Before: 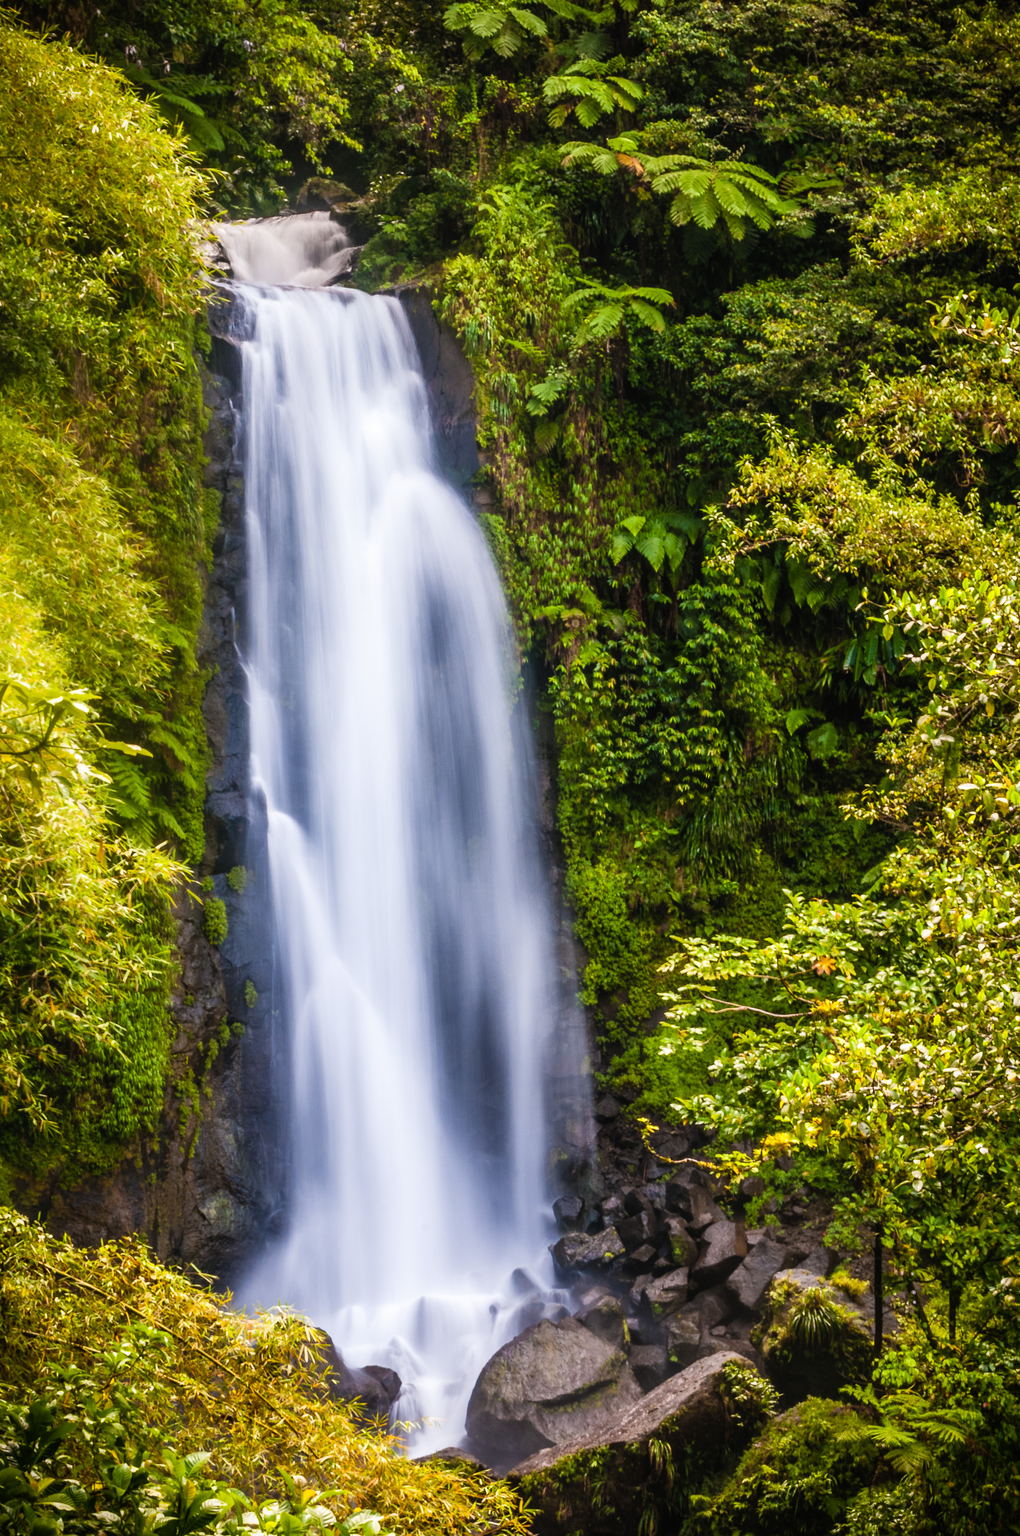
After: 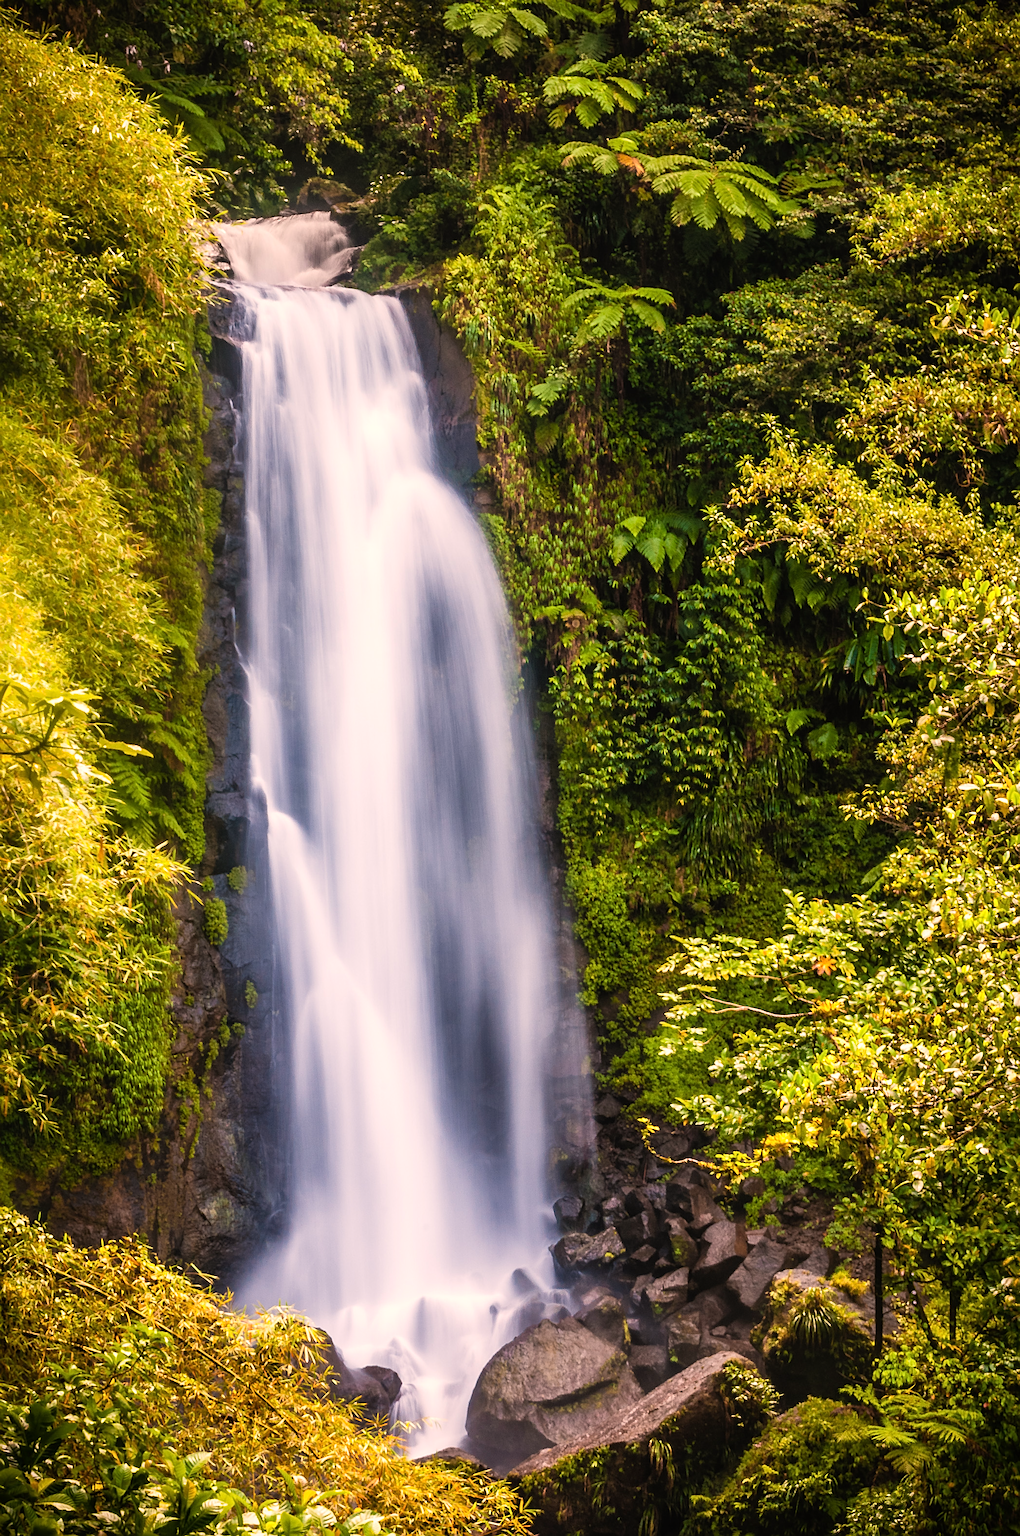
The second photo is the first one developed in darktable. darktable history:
white balance: red 1.127, blue 0.943
sharpen: on, module defaults
